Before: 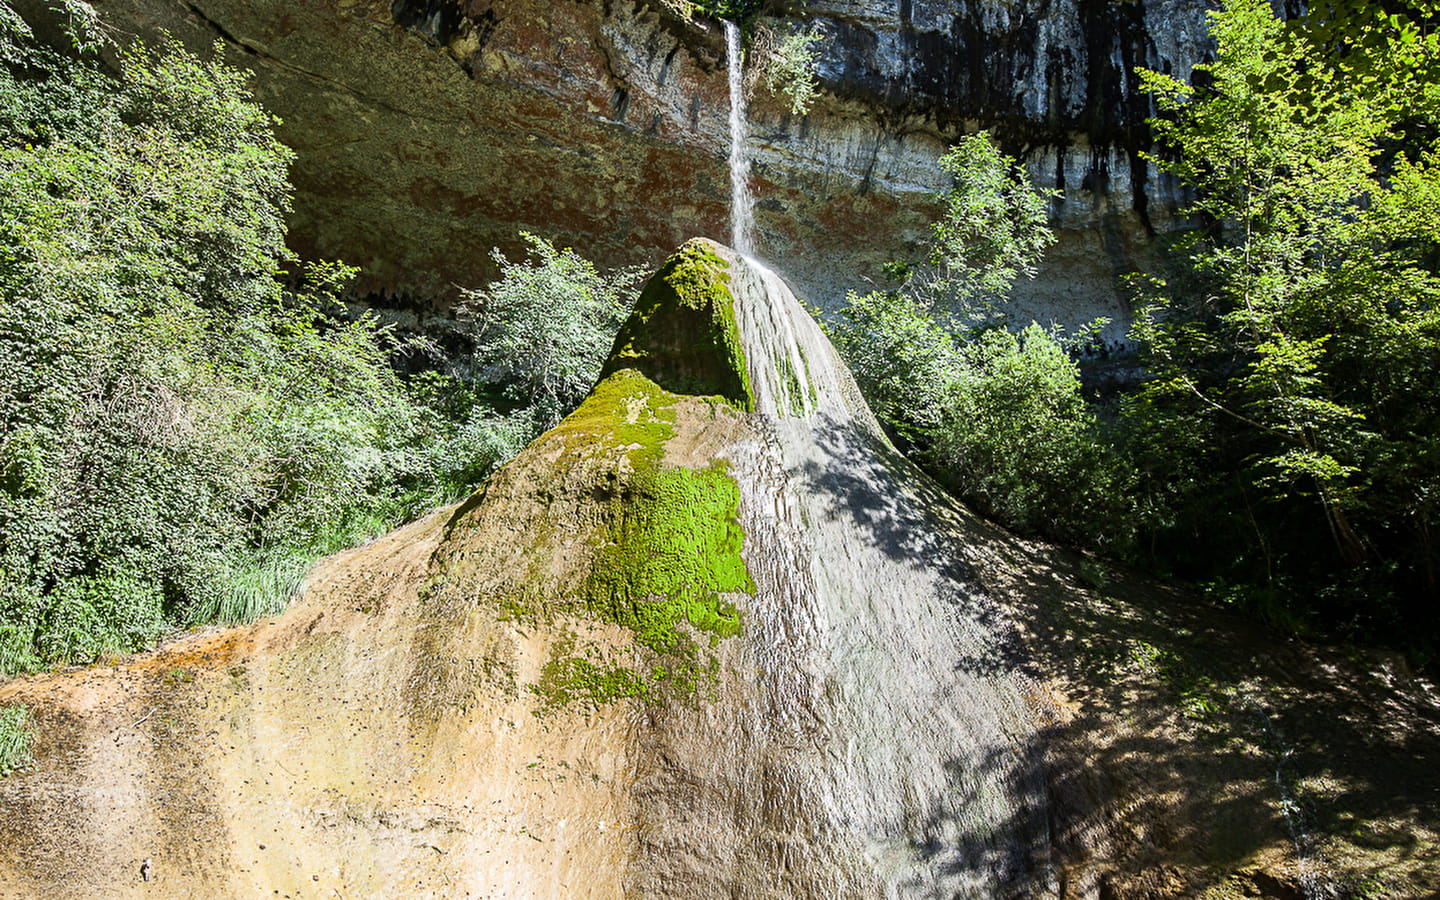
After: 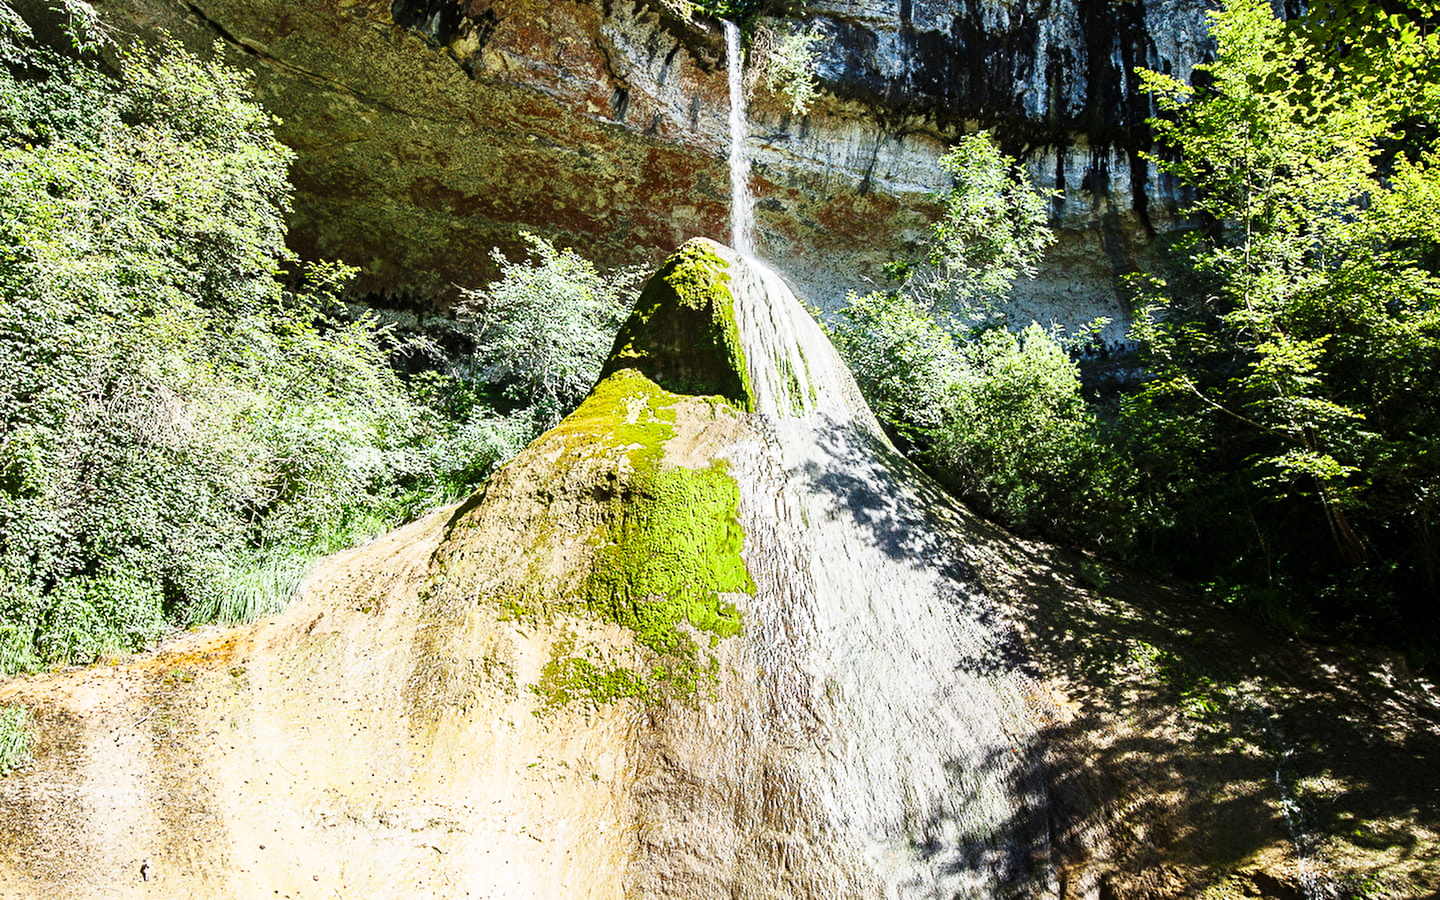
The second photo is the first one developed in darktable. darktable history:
grain: coarseness 0.09 ISO
base curve: curves: ch0 [(0, 0) (0.028, 0.03) (0.121, 0.232) (0.46, 0.748) (0.859, 0.968) (1, 1)], preserve colors none
